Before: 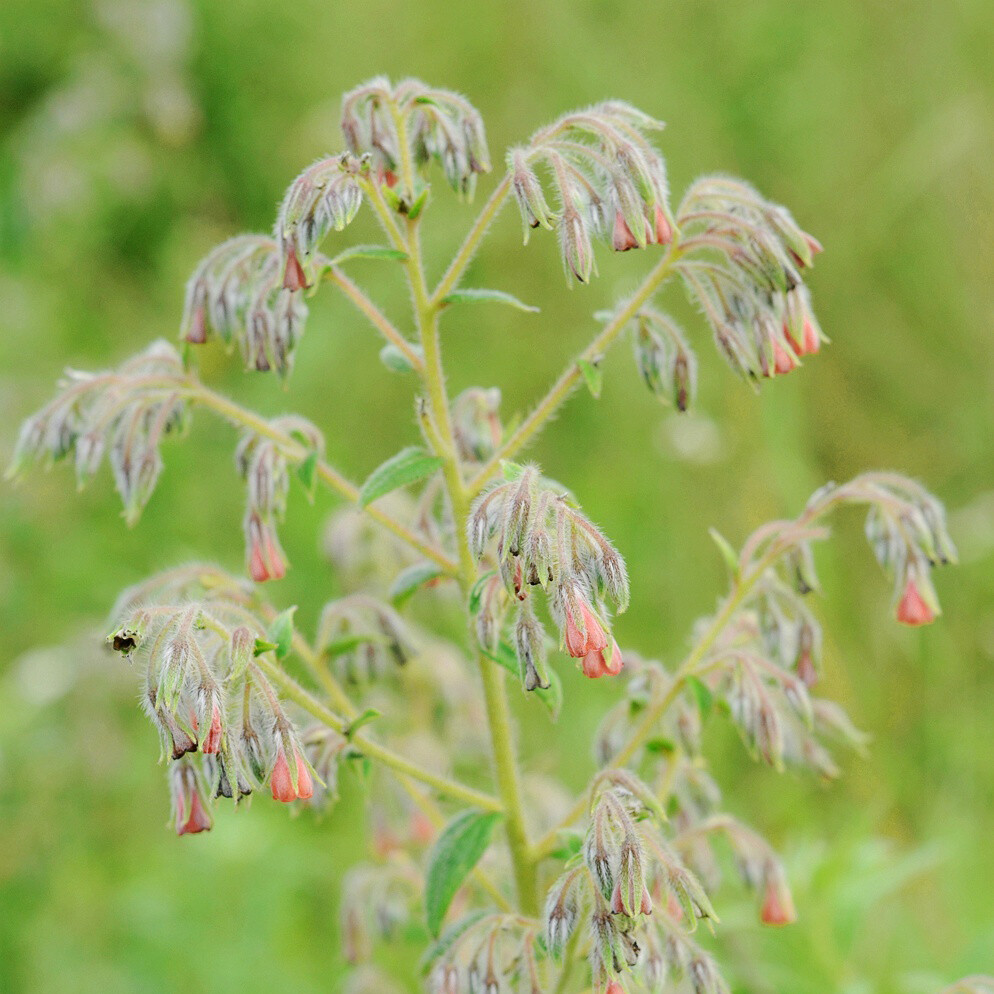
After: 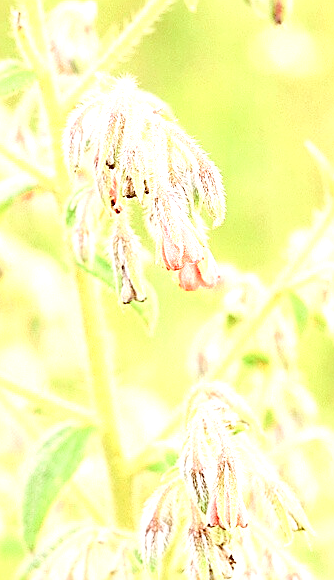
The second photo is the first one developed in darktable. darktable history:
levels: levels [0.093, 0.434, 0.988]
color correction: highlights a* 9.09, highlights b* 9.06, shadows a* 39.81, shadows b* 39.47, saturation 0.779
contrast brightness saturation: saturation -0.066
crop: left 40.73%, top 39.006%, right 25.659%, bottom 2.644%
sharpen: amount 0.74
exposure: black level correction 0, exposure 1.457 EV, compensate highlight preservation false
